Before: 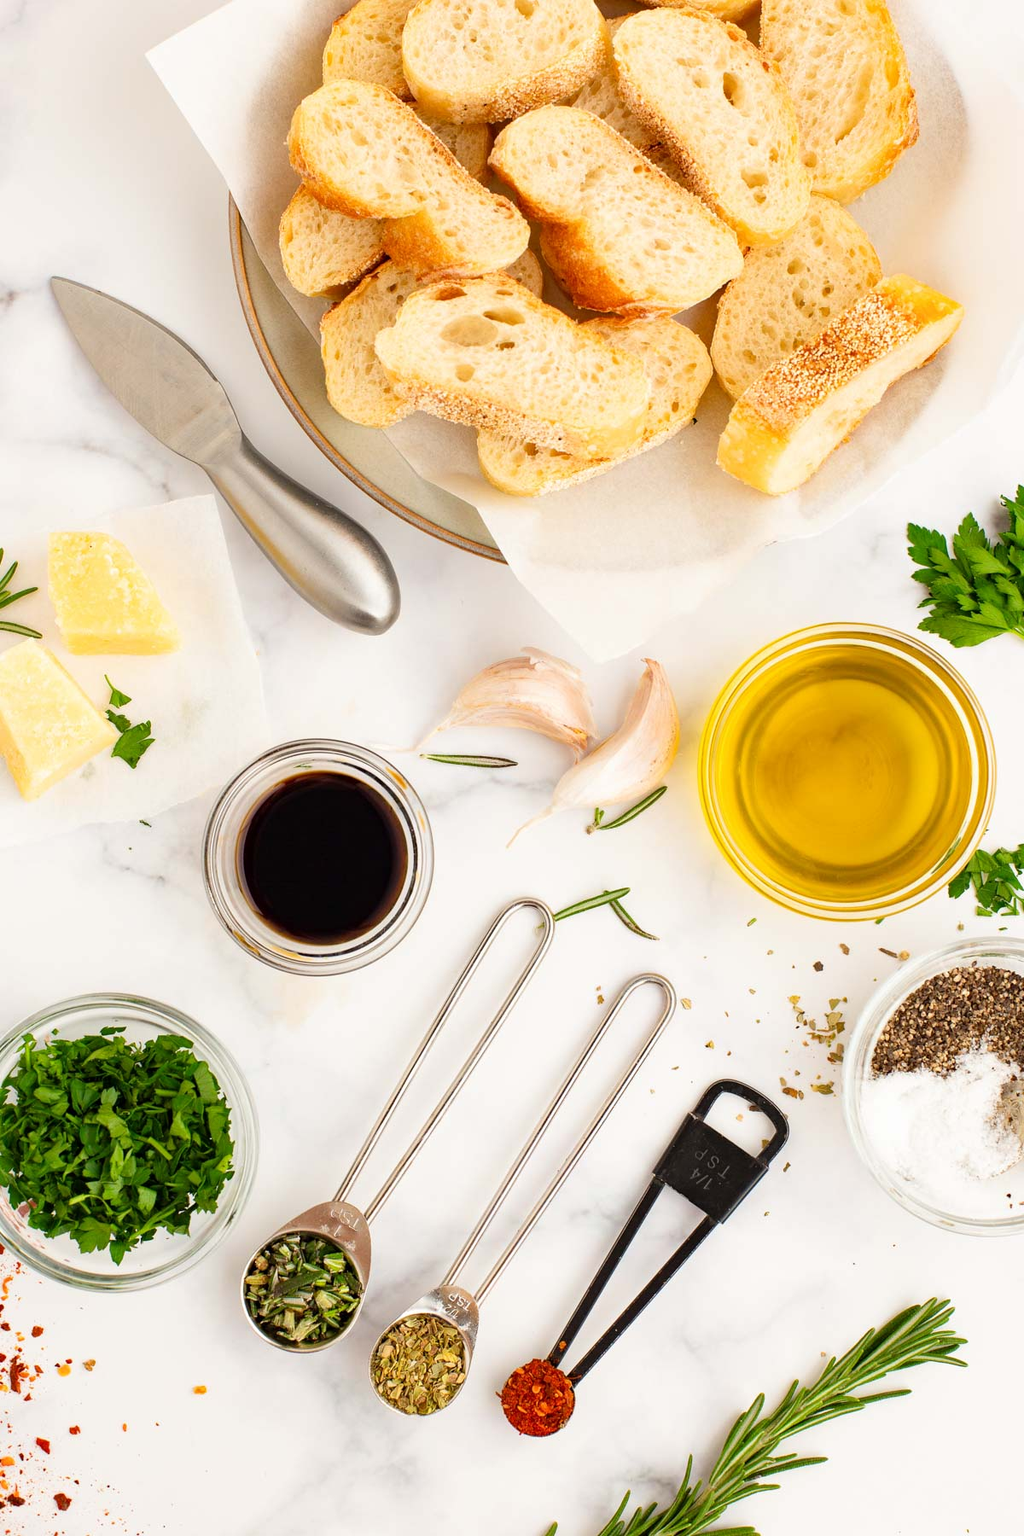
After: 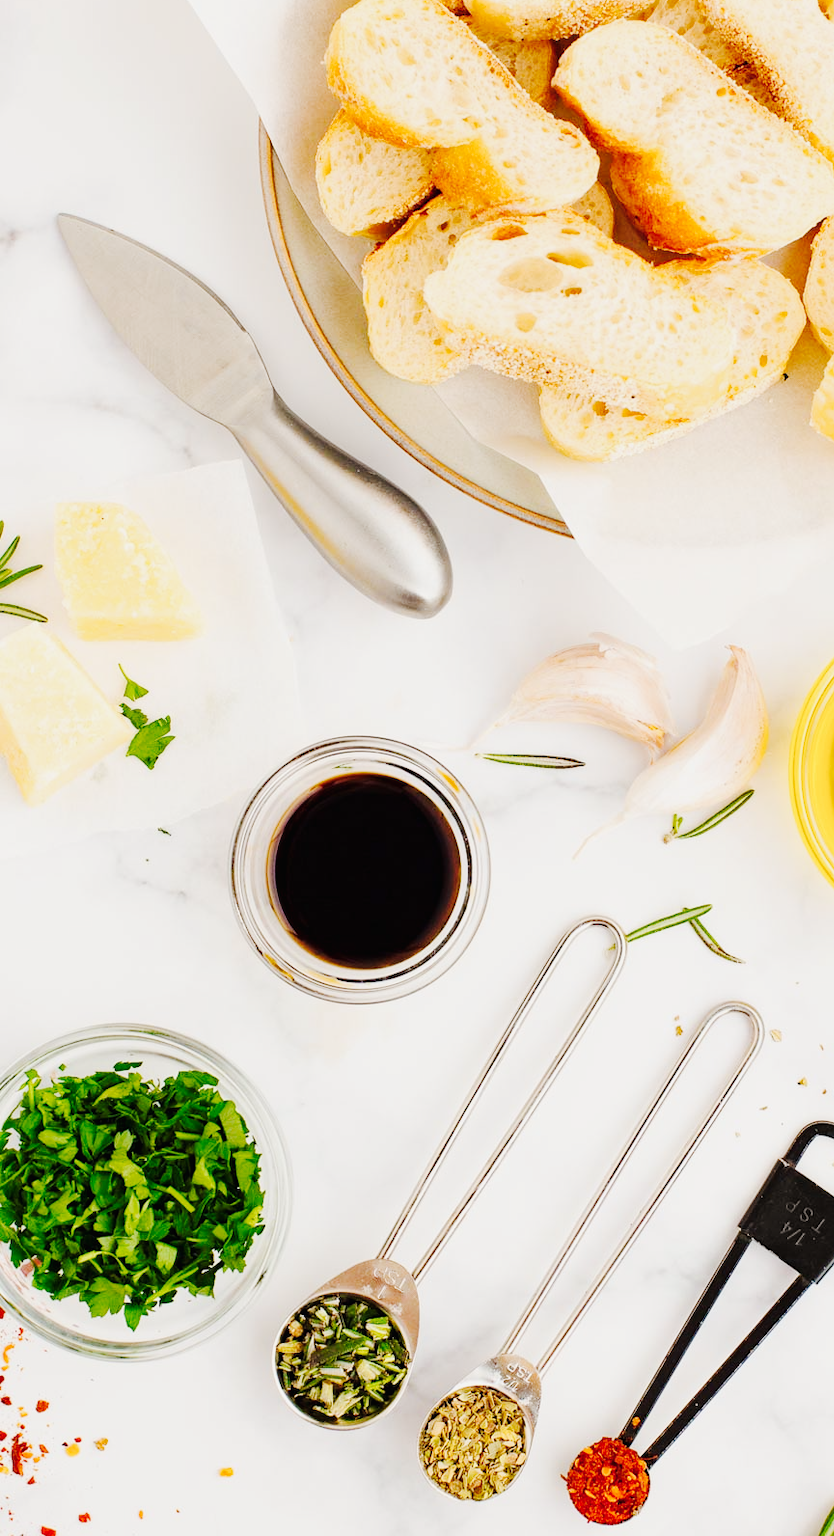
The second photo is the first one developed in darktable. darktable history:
crop: top 5.736%, right 27.897%, bottom 5.765%
tone curve: curves: ch0 [(0, 0.011) (0.104, 0.085) (0.236, 0.234) (0.398, 0.507) (0.472, 0.62) (0.641, 0.773) (0.835, 0.883) (1, 0.961)]; ch1 [(0, 0) (0.353, 0.344) (0.43, 0.401) (0.479, 0.476) (0.502, 0.504) (0.54, 0.542) (0.602, 0.613) (0.638, 0.668) (0.693, 0.727) (1, 1)]; ch2 [(0, 0) (0.34, 0.314) (0.434, 0.43) (0.5, 0.506) (0.528, 0.534) (0.55, 0.567) (0.595, 0.613) (0.644, 0.729) (1, 1)], preserve colors none
color zones: curves: ch1 [(0, 0.469) (0.001, 0.469) (0.12, 0.446) (0.248, 0.469) (0.5, 0.5) (0.748, 0.5) (0.999, 0.469) (1, 0.469)]
exposure: black level correction 0.002, compensate exposure bias true, compensate highlight preservation false
